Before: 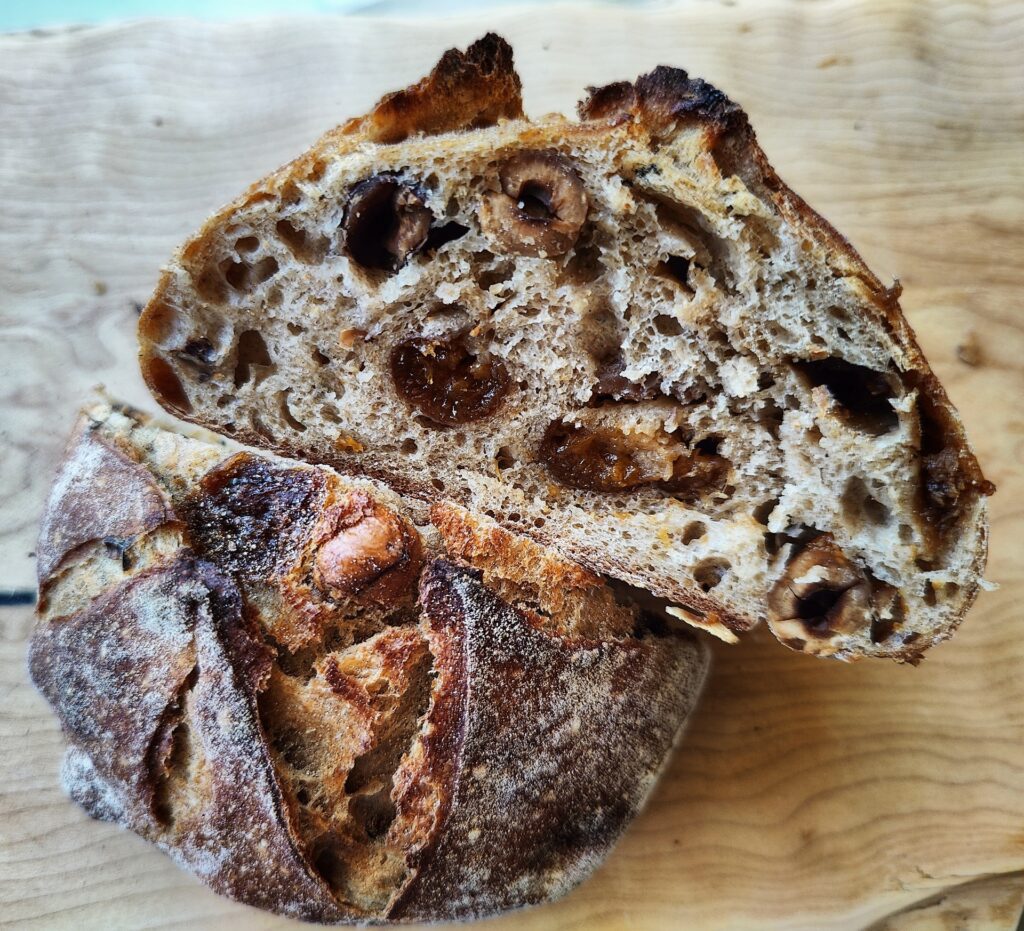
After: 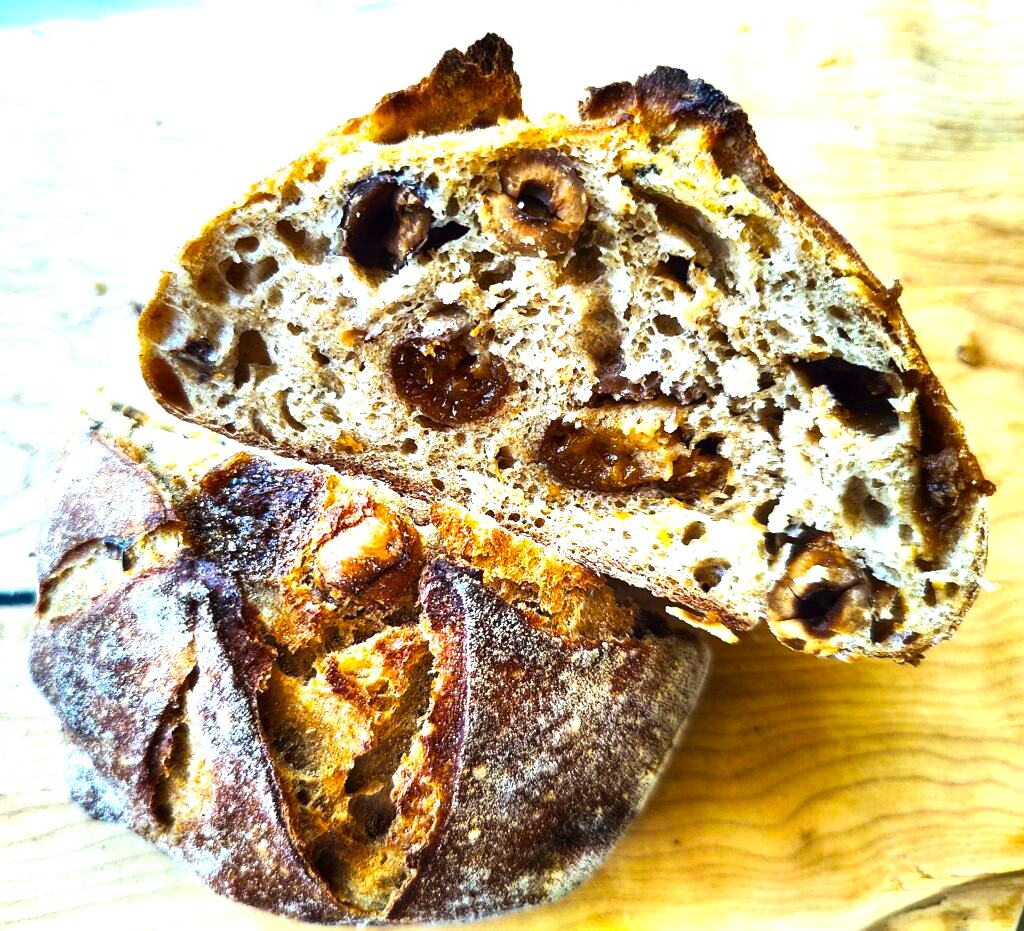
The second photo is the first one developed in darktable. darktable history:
color balance rgb: linear chroma grading › shadows -10%, linear chroma grading › global chroma 20%, perceptual saturation grading › global saturation 15%, perceptual brilliance grading › global brilliance 30%, perceptual brilliance grading › highlights 12%, perceptual brilliance grading › mid-tones 24%, global vibrance 20%
color correction: highlights a* -8, highlights b* 3.1
